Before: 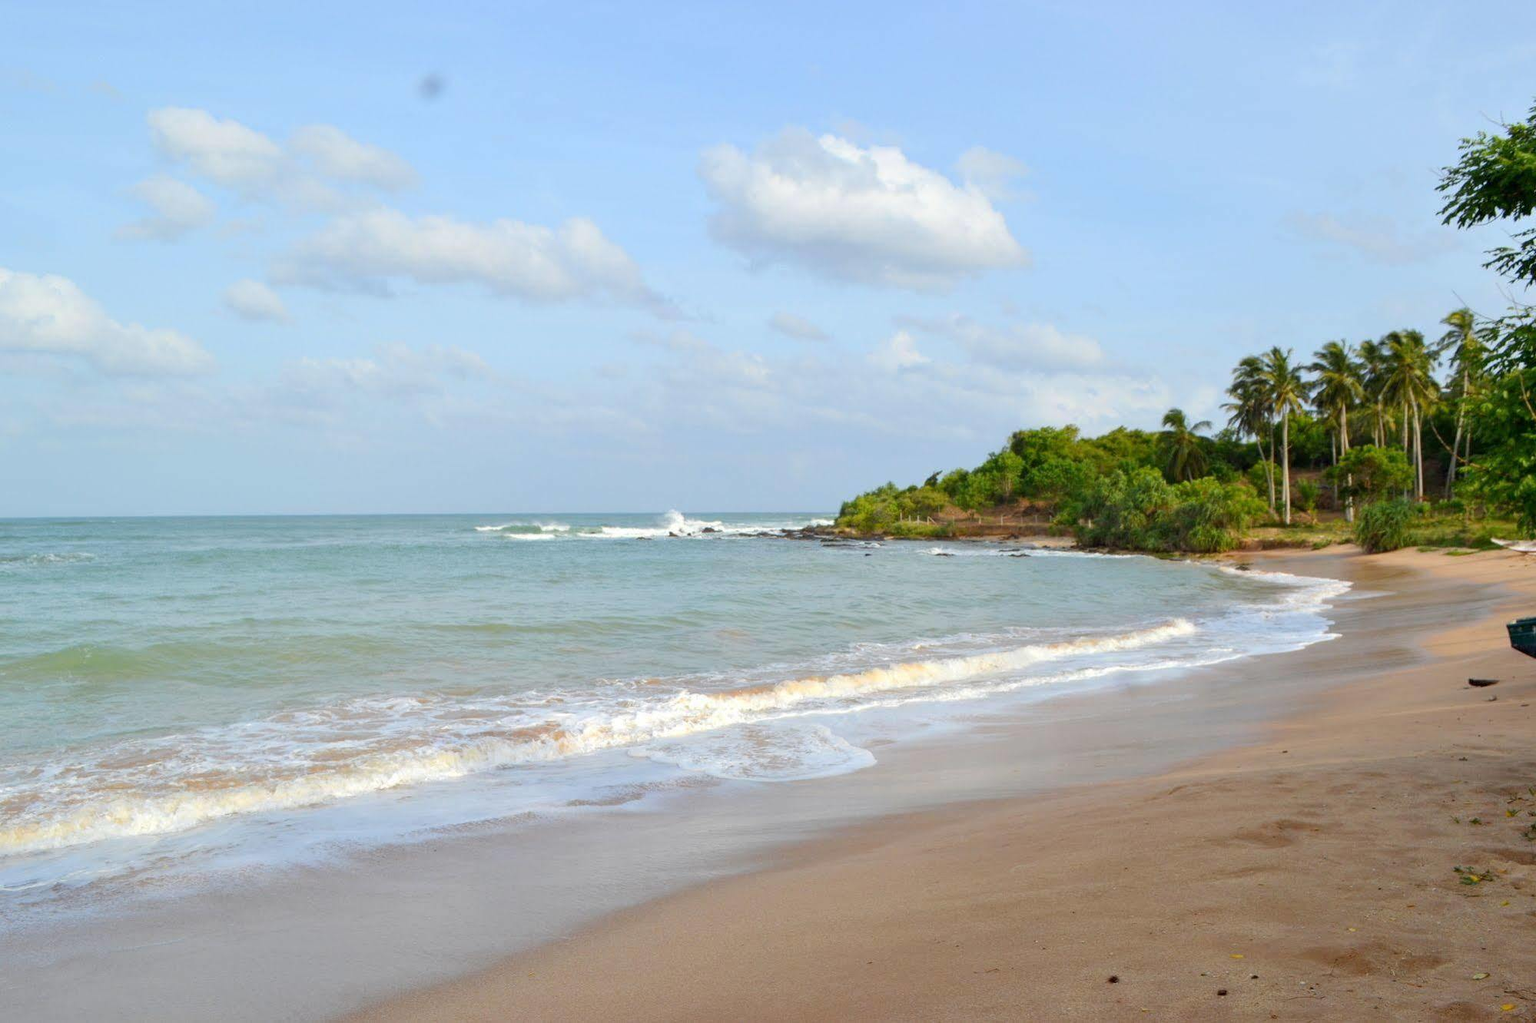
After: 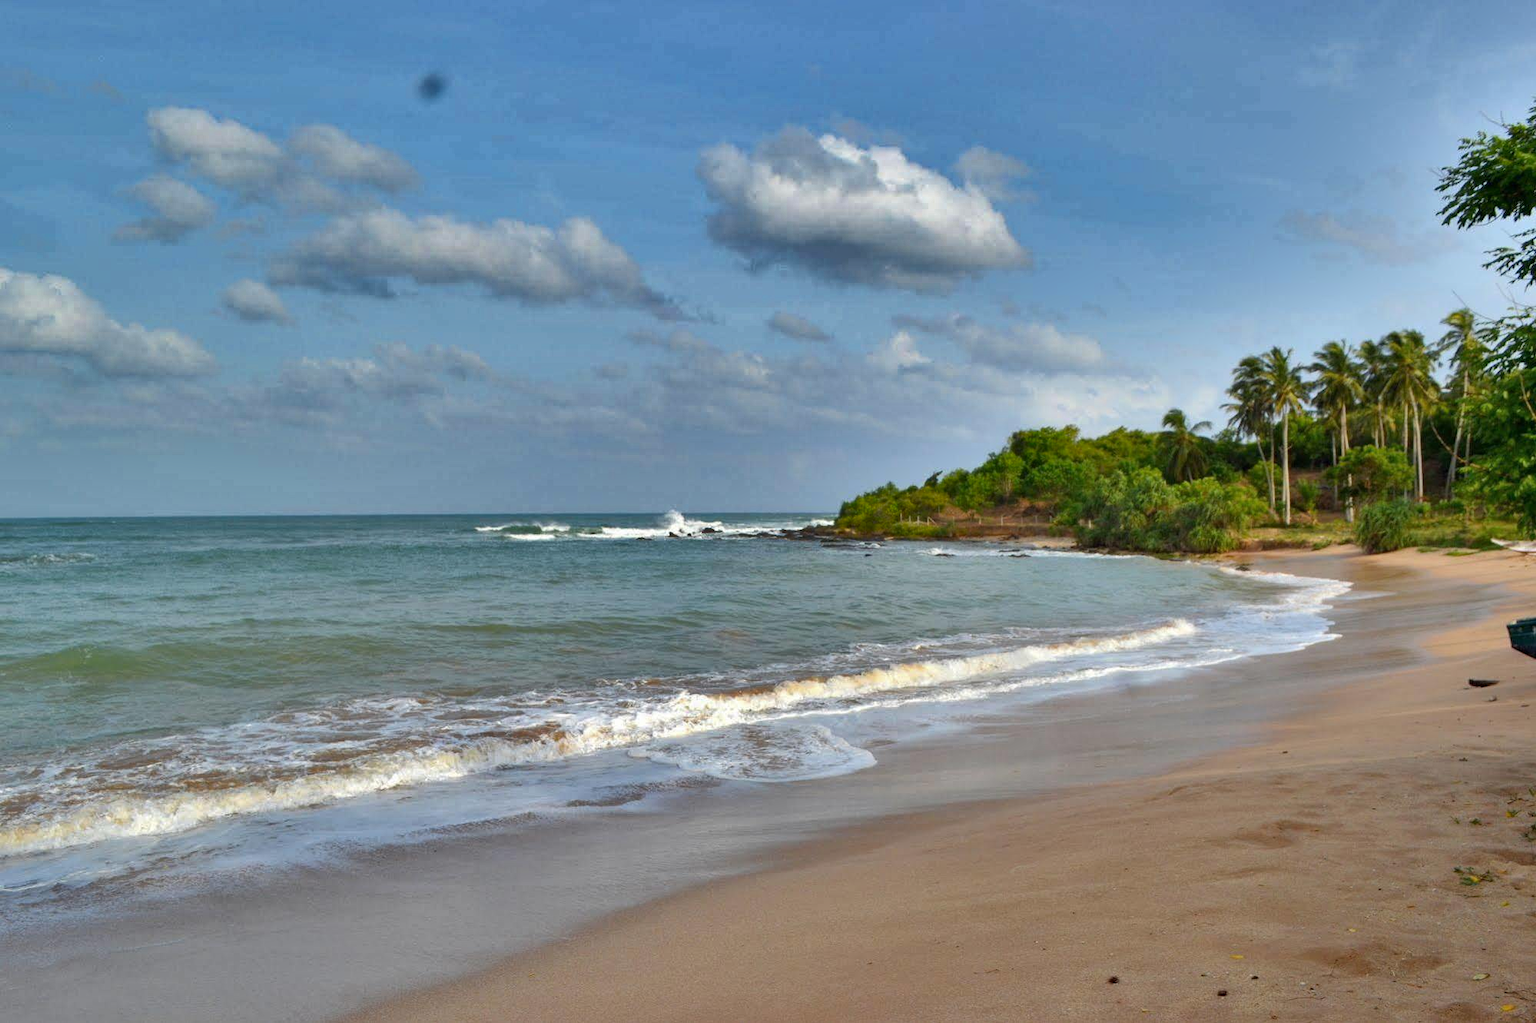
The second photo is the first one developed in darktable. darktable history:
shadows and highlights: shadows 24.6, highlights -79.86, soften with gaussian
